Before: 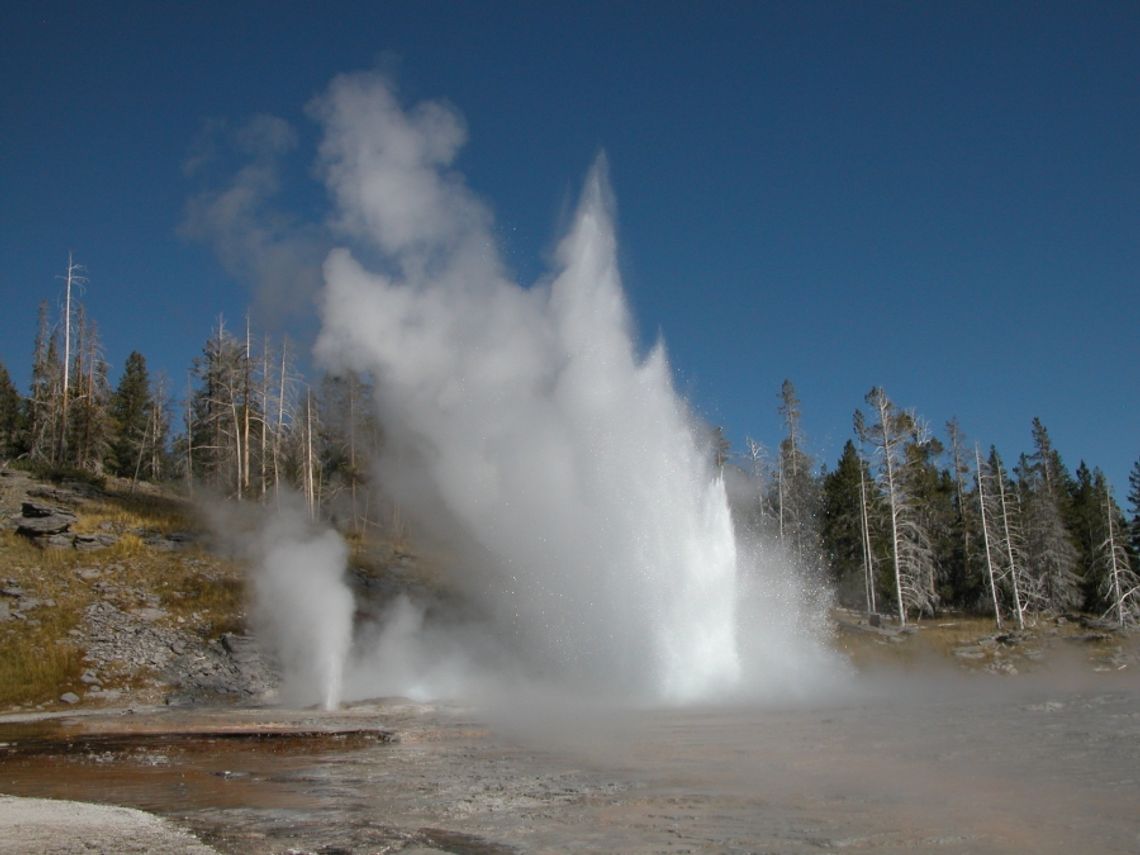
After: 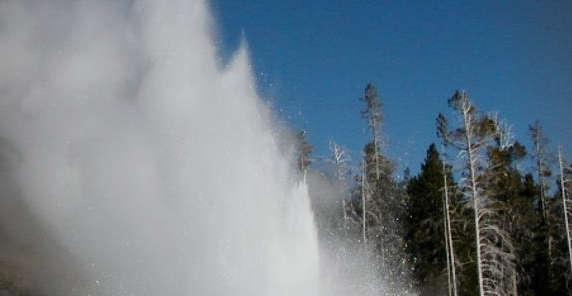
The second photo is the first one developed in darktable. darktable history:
vignetting: fall-off radius 60.92%
crop: left 36.607%, top 34.735%, right 13.146%, bottom 30.611%
sigmoid: contrast 1.6, skew -0.2, preserve hue 0%, red attenuation 0.1, red rotation 0.035, green attenuation 0.1, green rotation -0.017, blue attenuation 0.15, blue rotation -0.052, base primaries Rec2020
